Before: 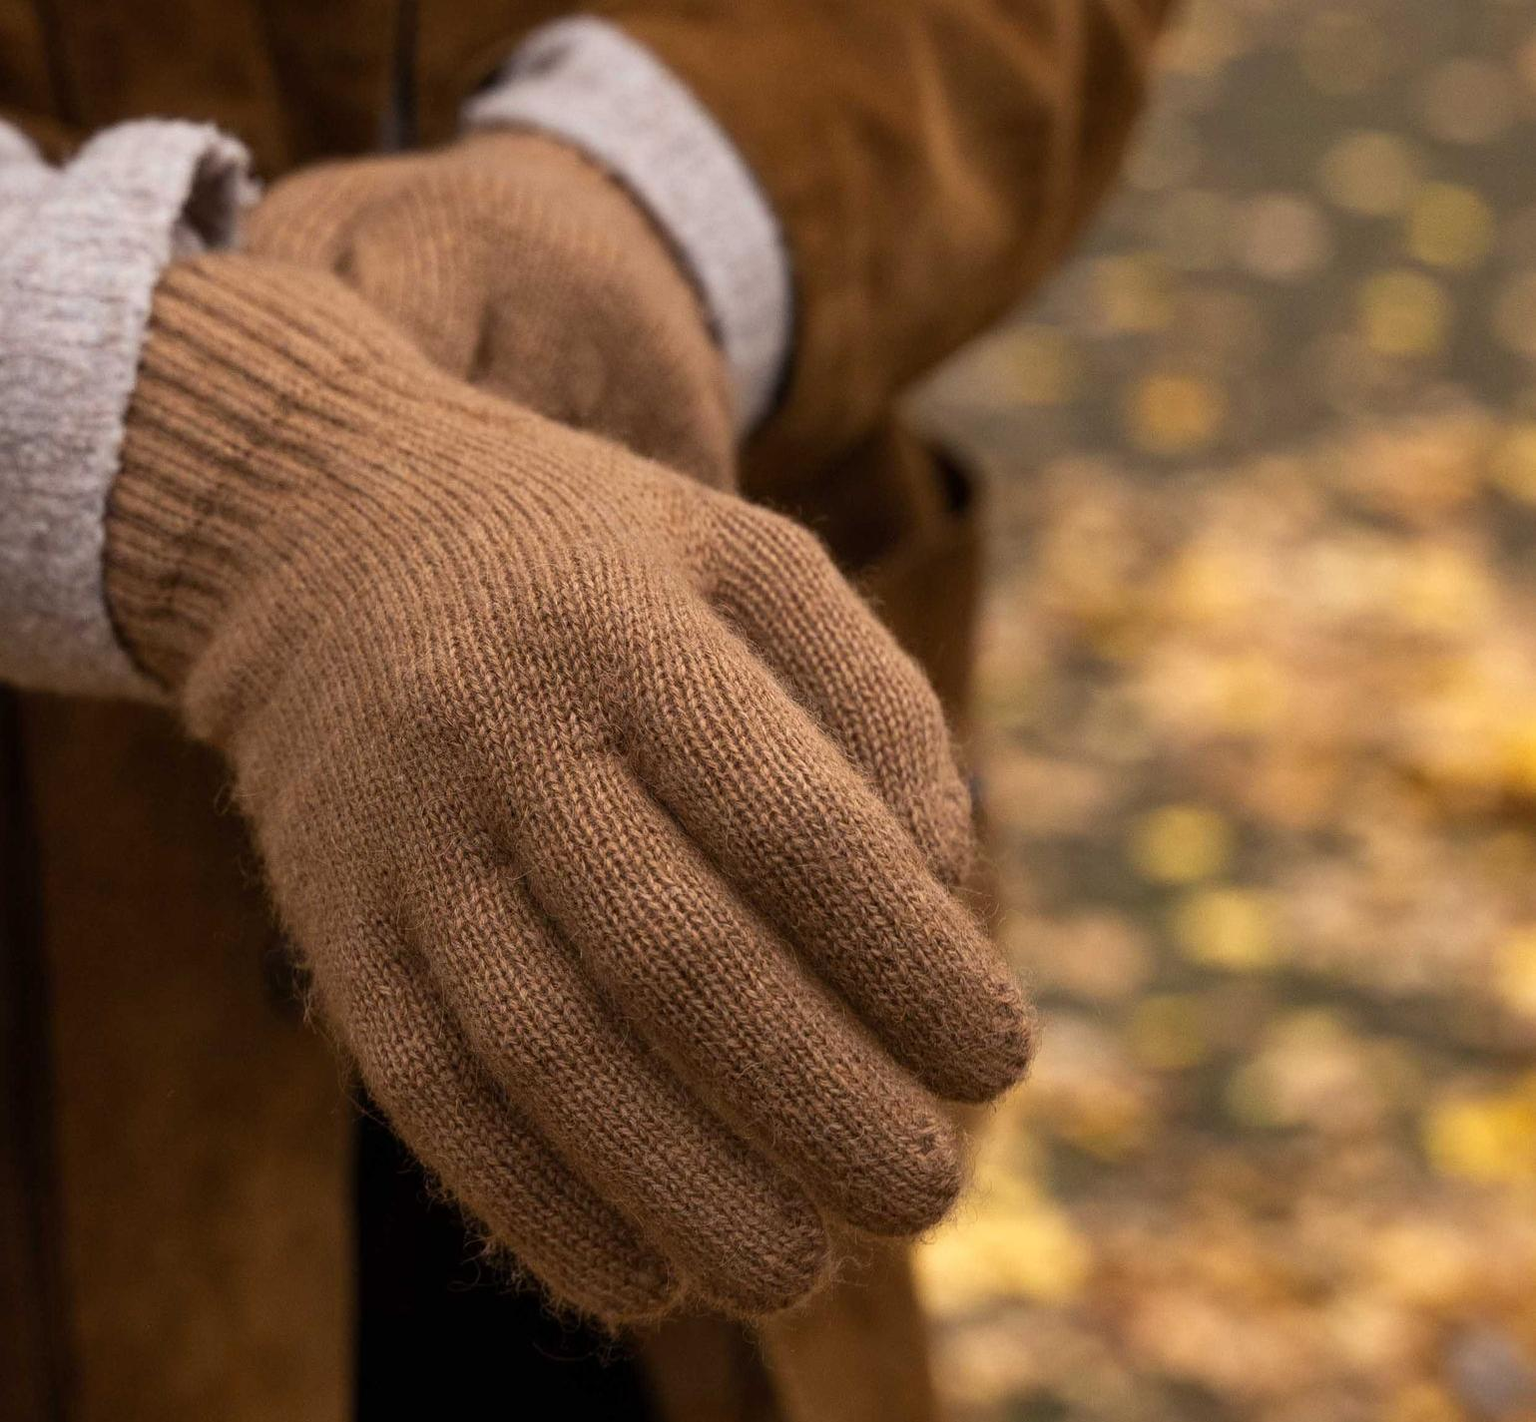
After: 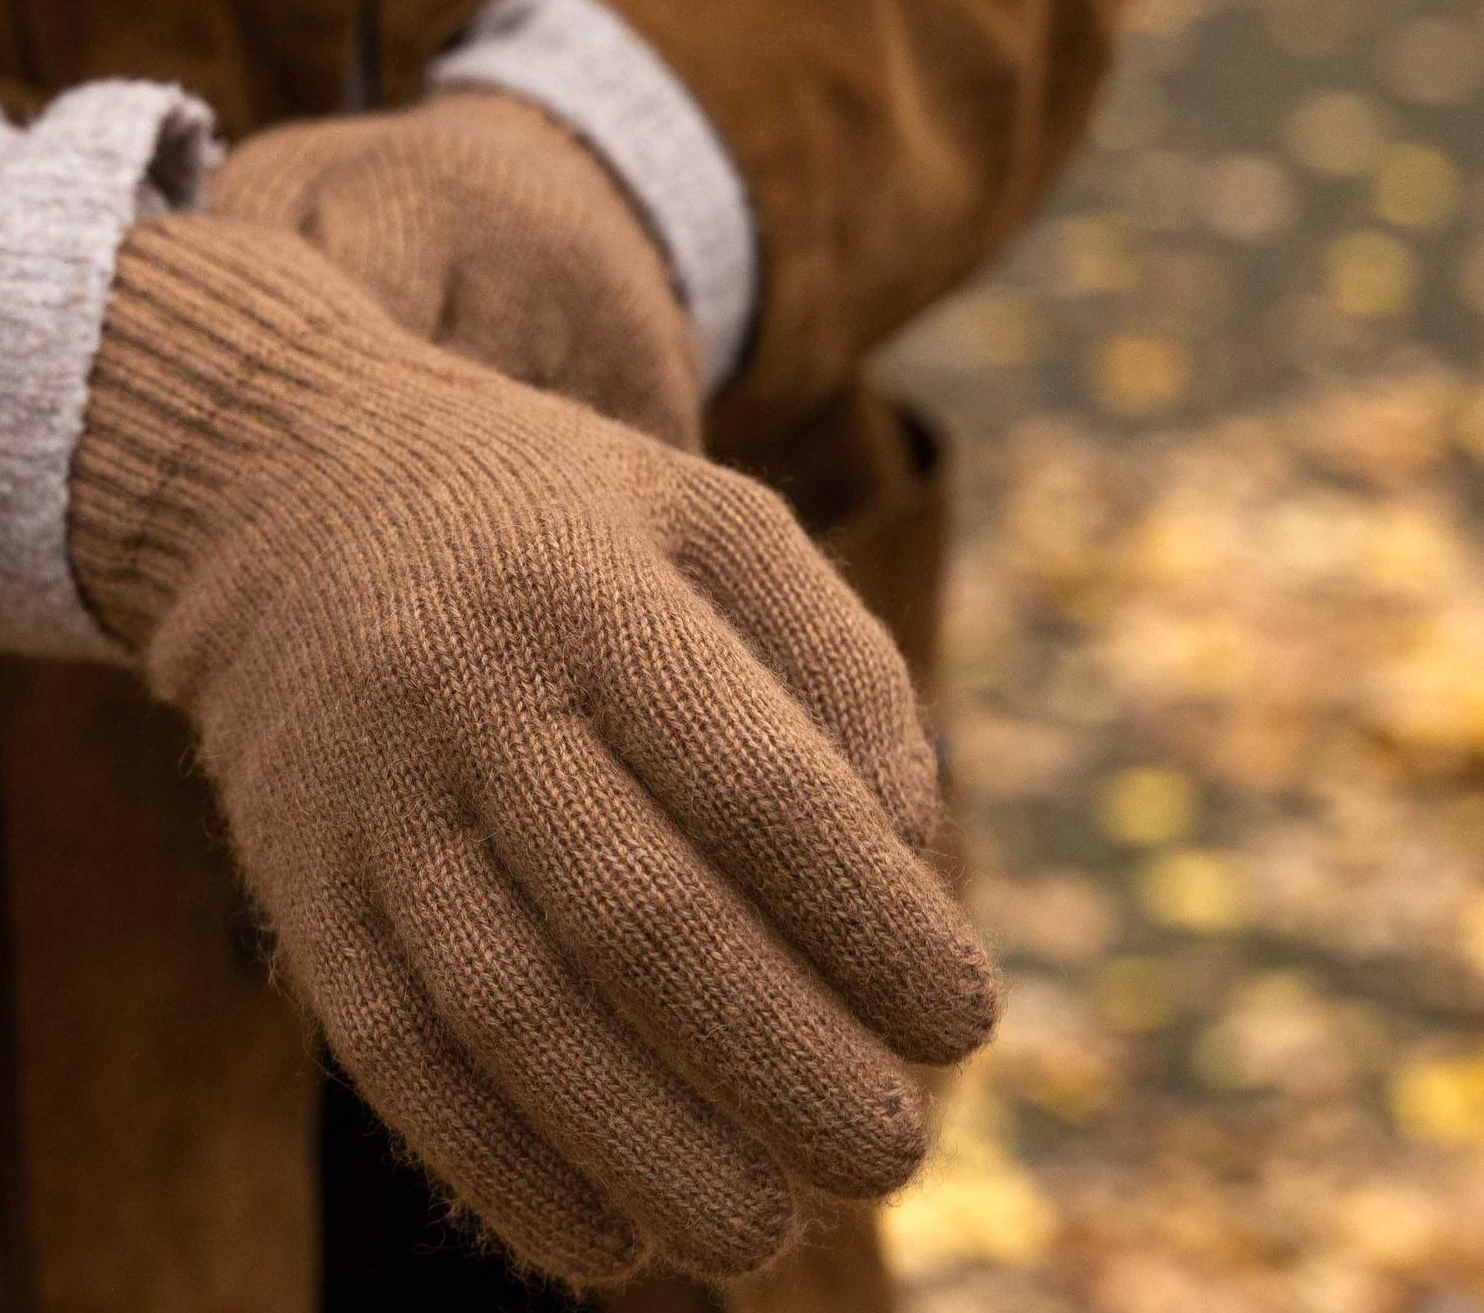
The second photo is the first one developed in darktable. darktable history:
crop: left 2.343%, top 2.839%, right 1.182%, bottom 4.969%
shadows and highlights: shadows -12.34, white point adjustment 3.93, highlights 28.98
